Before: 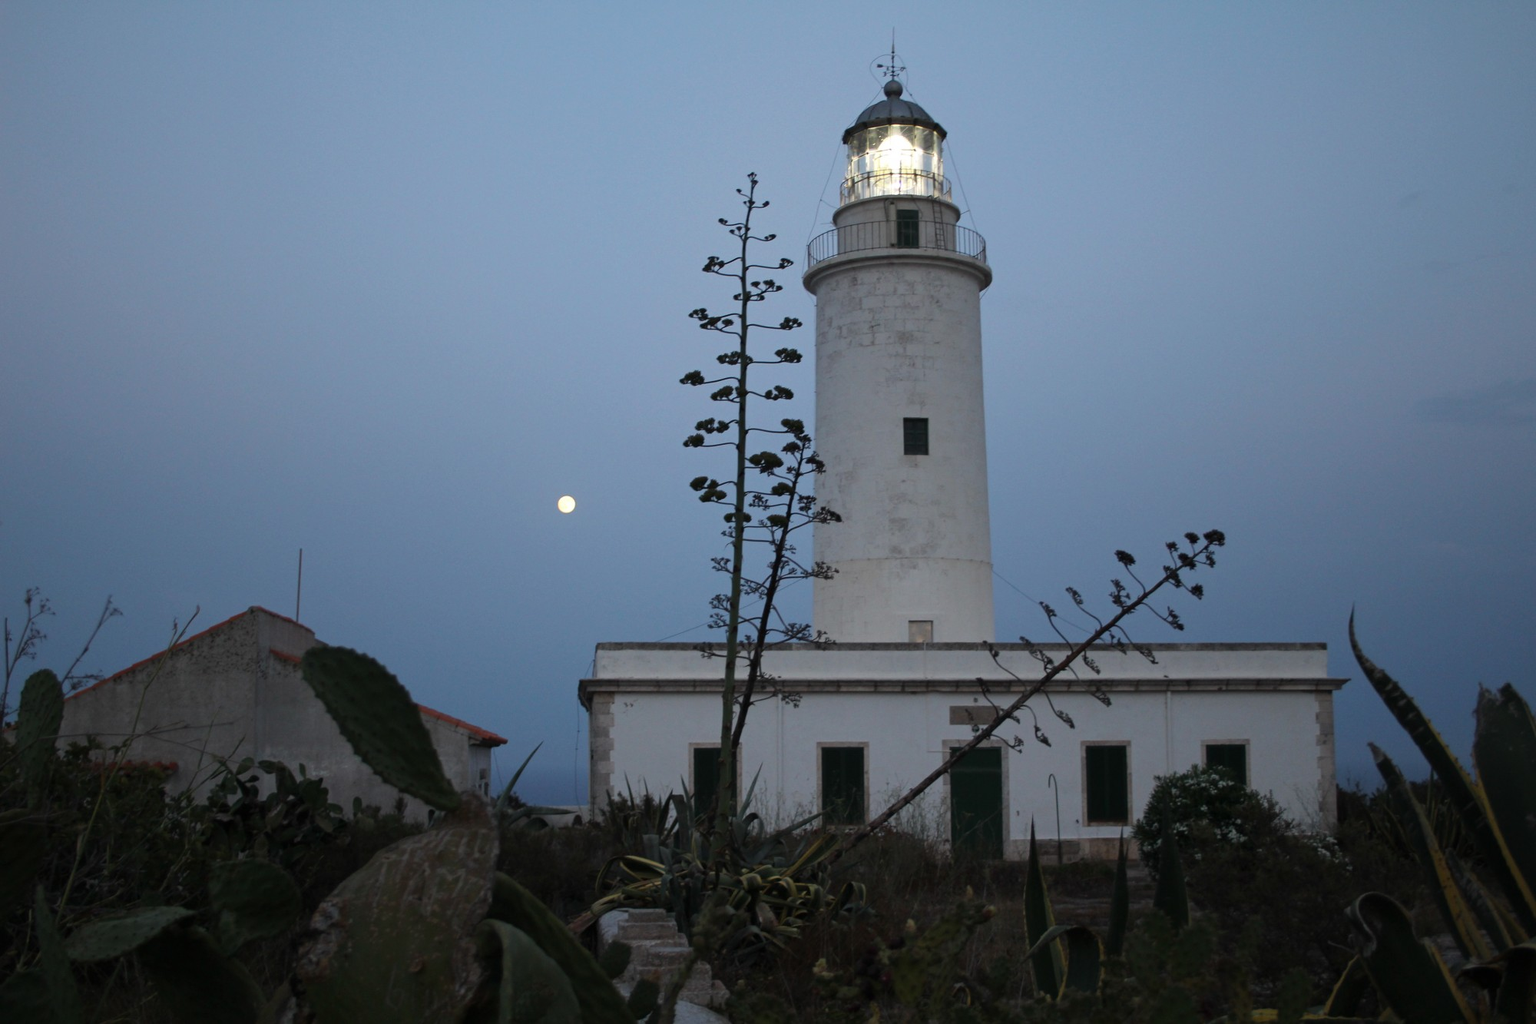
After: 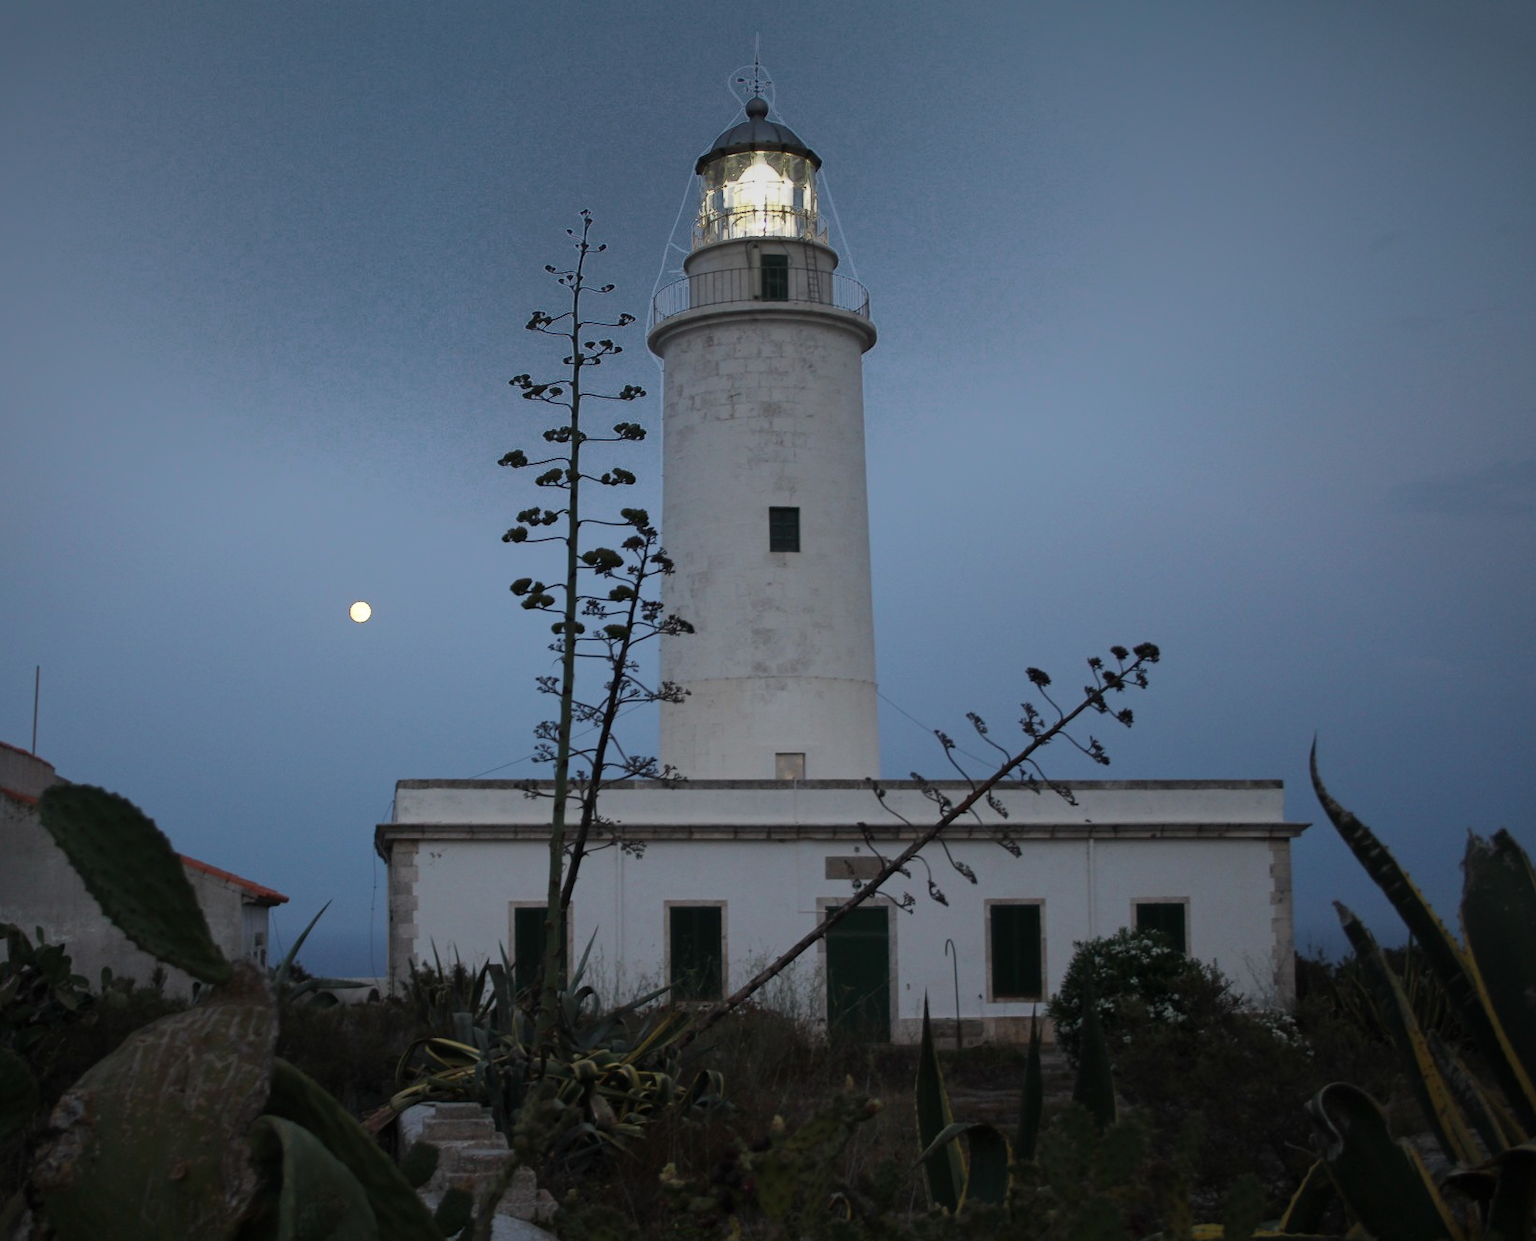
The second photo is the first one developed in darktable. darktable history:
exposure: compensate exposure bias true, compensate highlight preservation false
vignetting: fall-off start 97.52%, fall-off radius 100%, brightness -0.574, saturation 0, center (-0.027, 0.404), width/height ratio 1.368, unbound false
crop: left 17.582%, bottom 0.031%
fill light: exposure -0.73 EV, center 0.69, width 2.2
